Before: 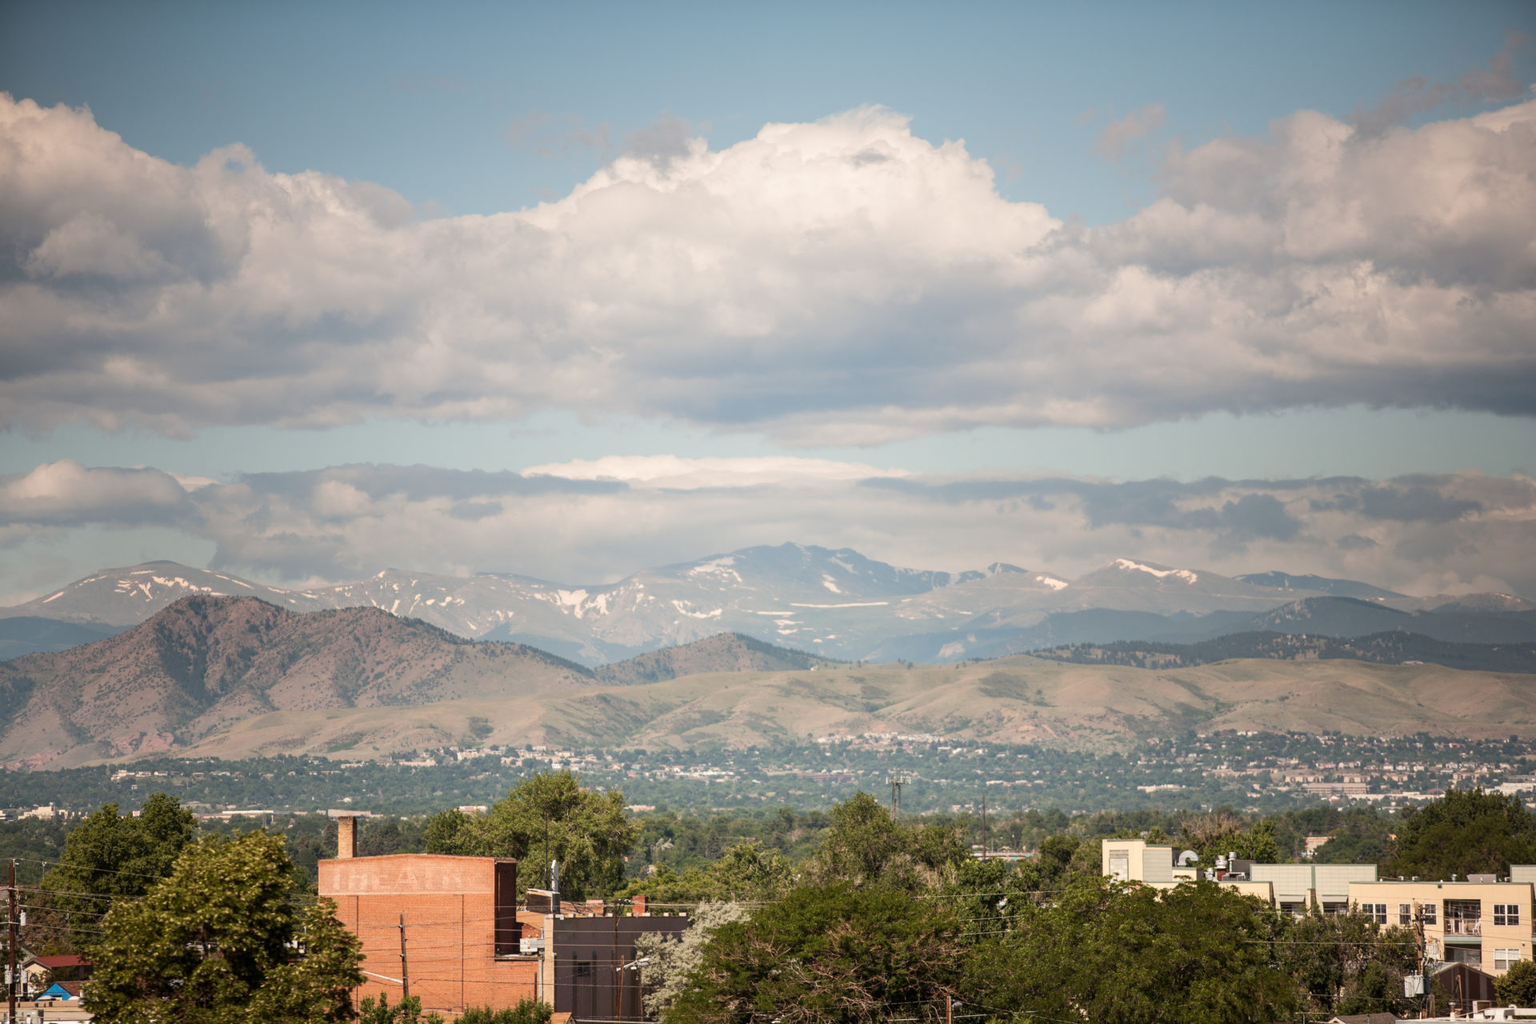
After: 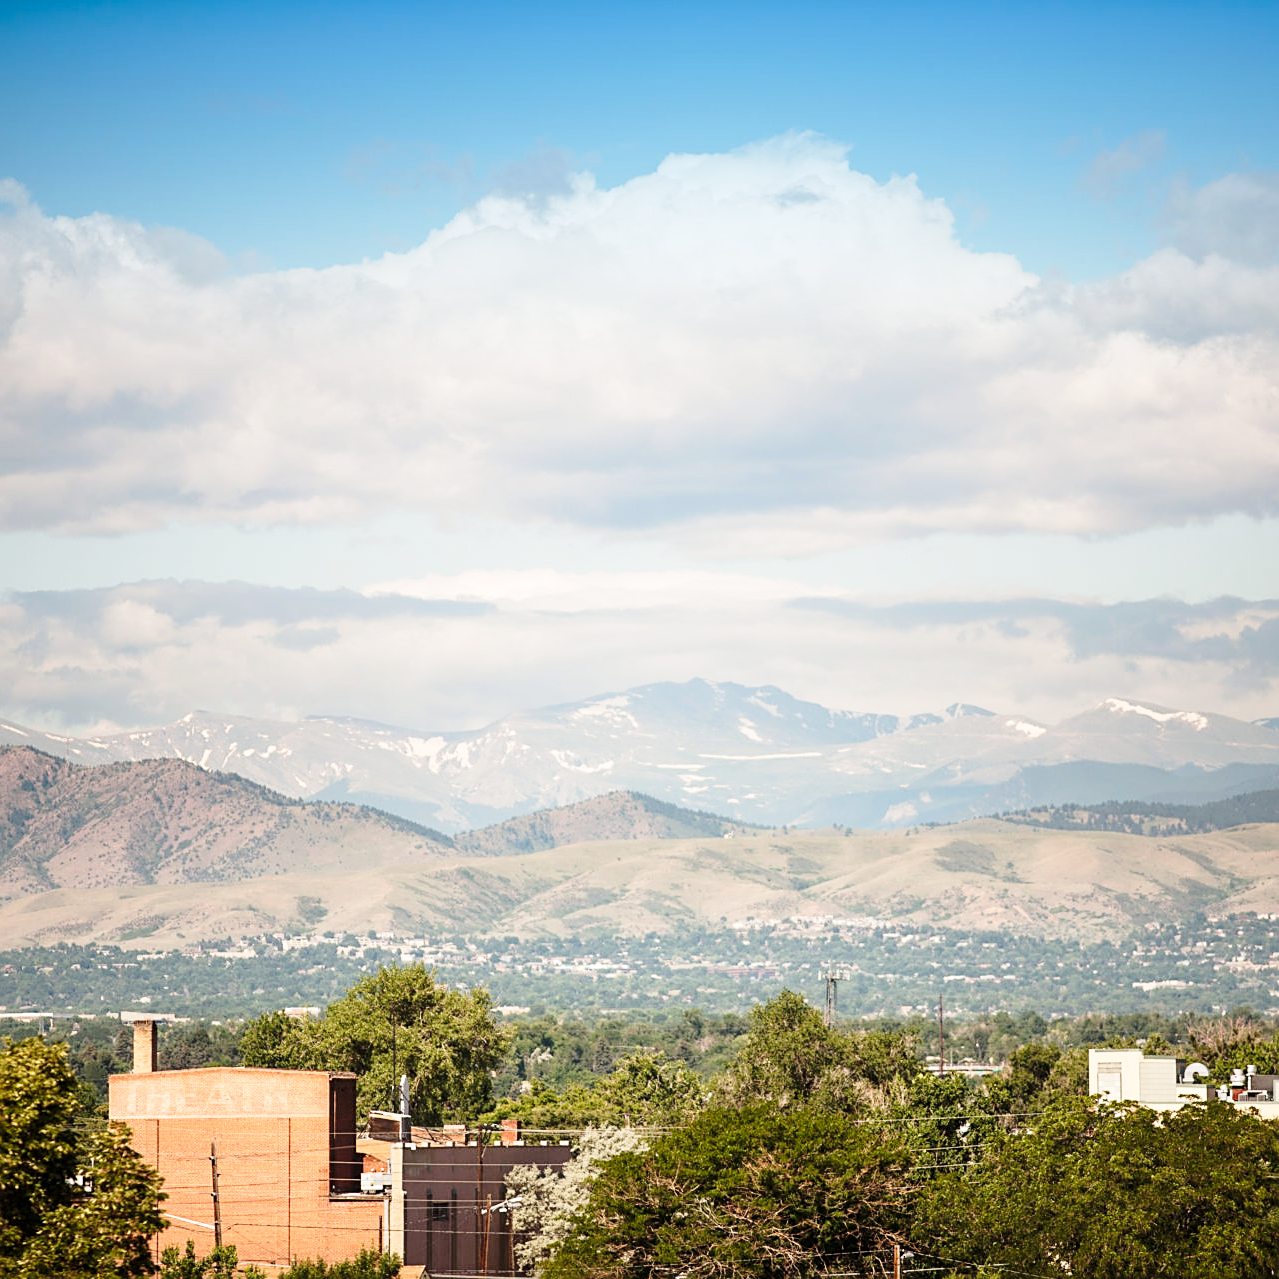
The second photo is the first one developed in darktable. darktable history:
graduated density: density 2.02 EV, hardness 44%, rotation 0.374°, offset 8.21, hue 208.8°, saturation 97%
base curve: curves: ch0 [(0, 0) (0.028, 0.03) (0.121, 0.232) (0.46, 0.748) (0.859, 0.968) (1, 1)], preserve colors none
crop and rotate: left 15.055%, right 18.278%
sharpen: on, module defaults
